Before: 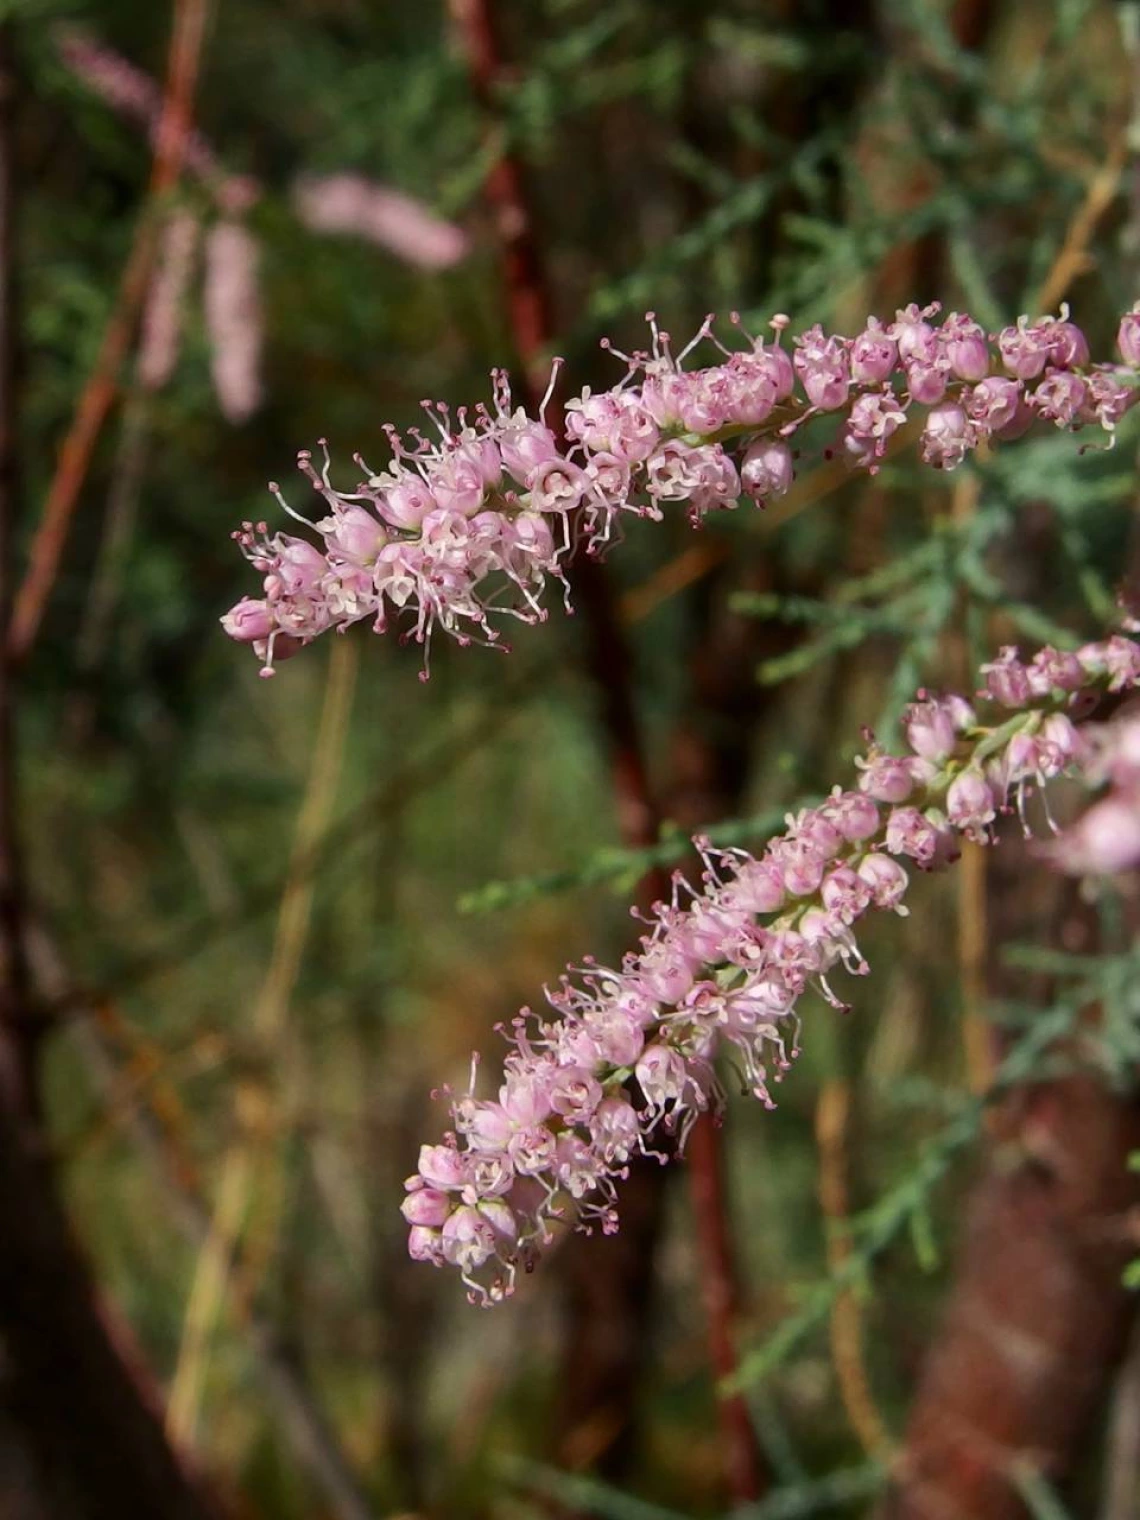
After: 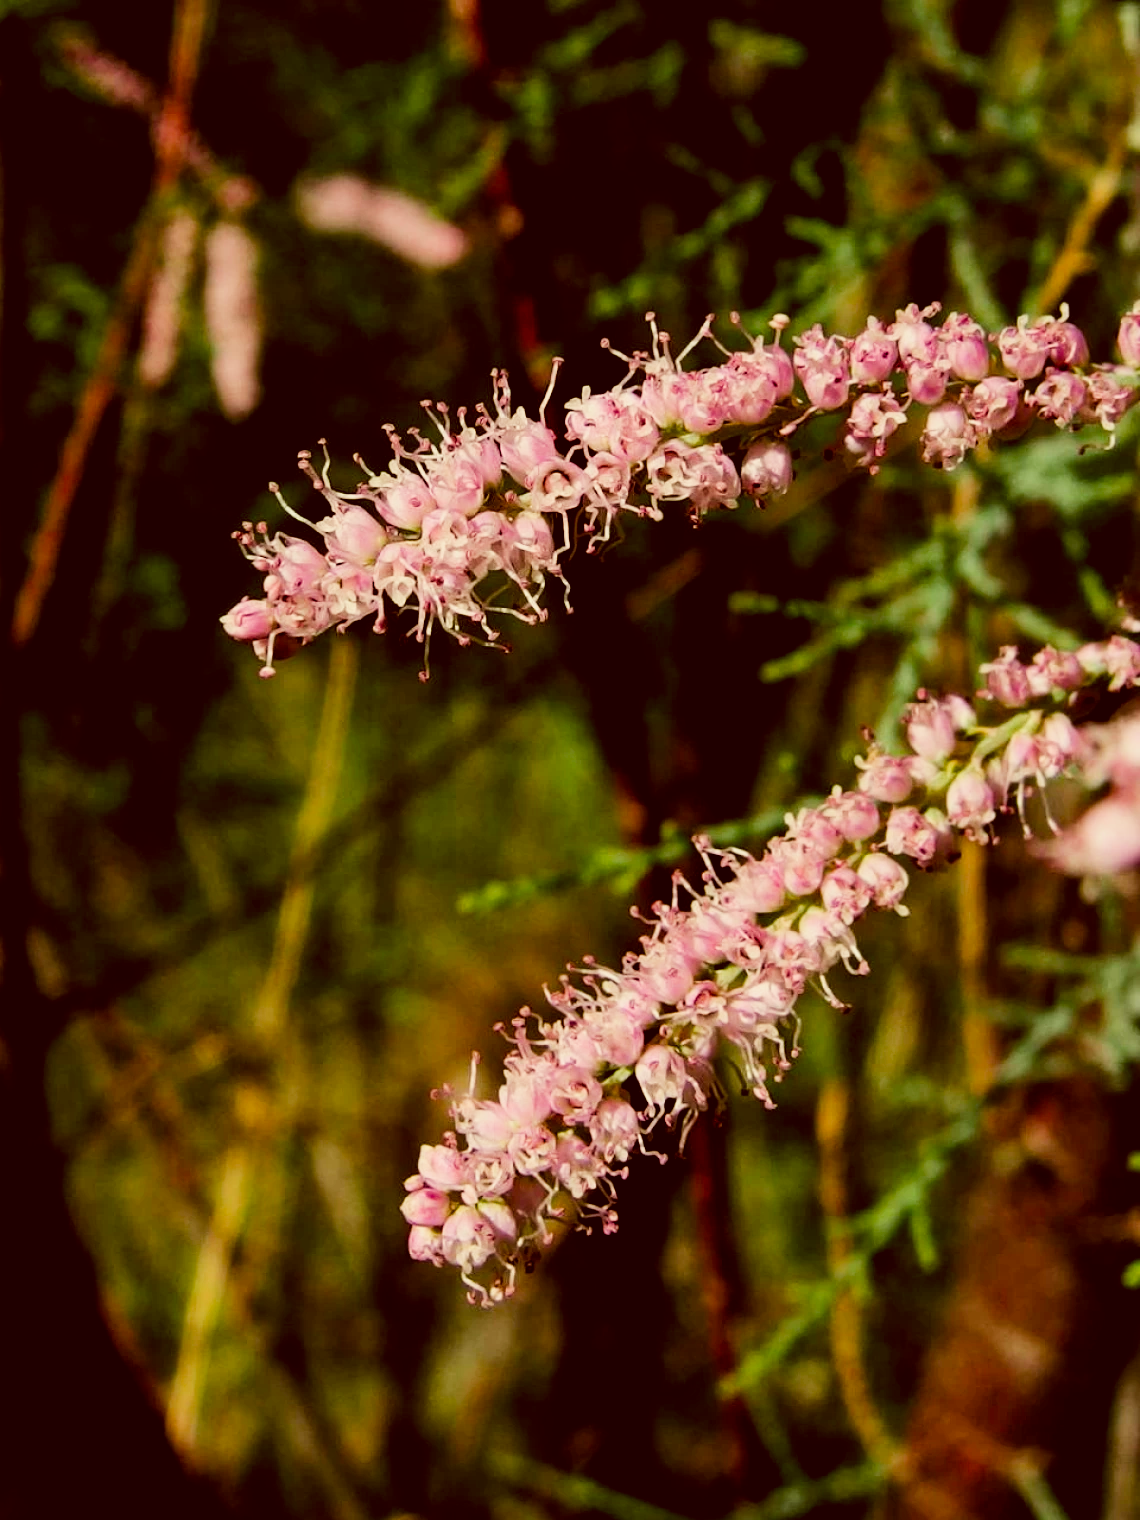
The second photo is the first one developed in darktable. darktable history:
color correction: highlights a* -5.94, highlights b* 9.48, shadows a* 10.12, shadows b* 23.94
filmic rgb: black relative exposure -7.5 EV, white relative exposure 5 EV, hardness 3.31, contrast 1.3, contrast in shadows safe
color balance rgb: shadows lift › chroma 1%, shadows lift › hue 217.2°, power › hue 310.8°, highlights gain › chroma 2%, highlights gain › hue 44.4°, global offset › luminance 0.25%, global offset › hue 171.6°, perceptual saturation grading › global saturation 14.09%, perceptual saturation grading › highlights -30%, perceptual saturation grading › shadows 50.67%, global vibrance 25%, contrast 20%
rgb levels: levels [[0.01, 0.419, 0.839], [0, 0.5, 1], [0, 0.5, 1]]
